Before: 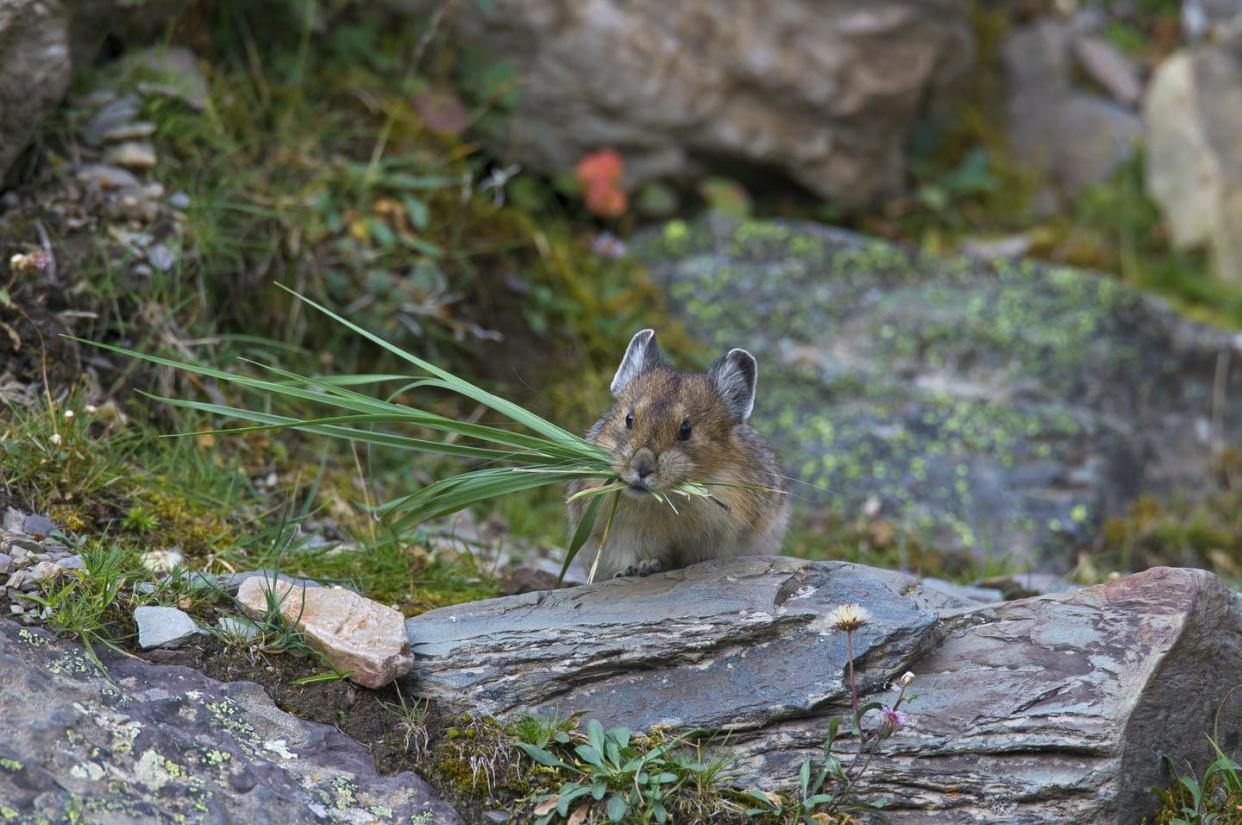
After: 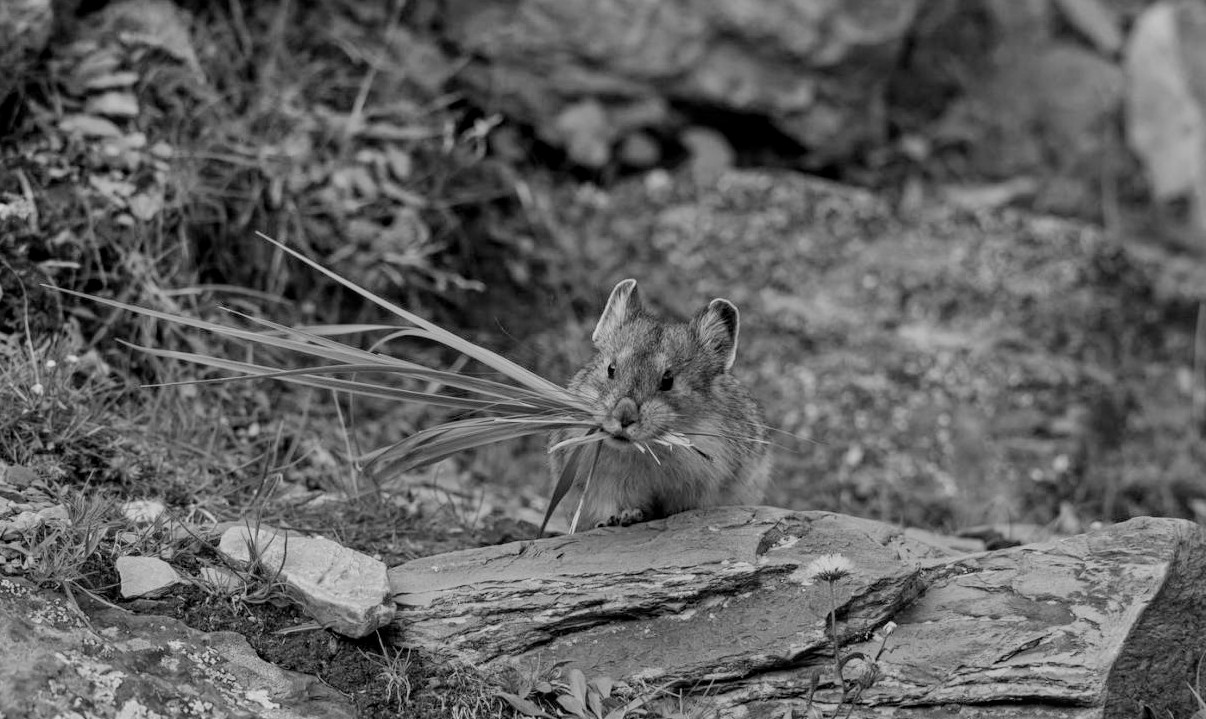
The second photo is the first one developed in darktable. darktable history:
crop: left 1.507%, top 6.147%, right 1.379%, bottom 6.637%
haze removal: compatibility mode true, adaptive false
bloom: size 15%, threshold 97%, strength 7%
filmic rgb: black relative exposure -7.65 EV, white relative exposure 4.56 EV, hardness 3.61
shadows and highlights: highlights color adjustment 0%, low approximation 0.01, soften with gaussian
monochrome: on, module defaults
local contrast: detail 115%
